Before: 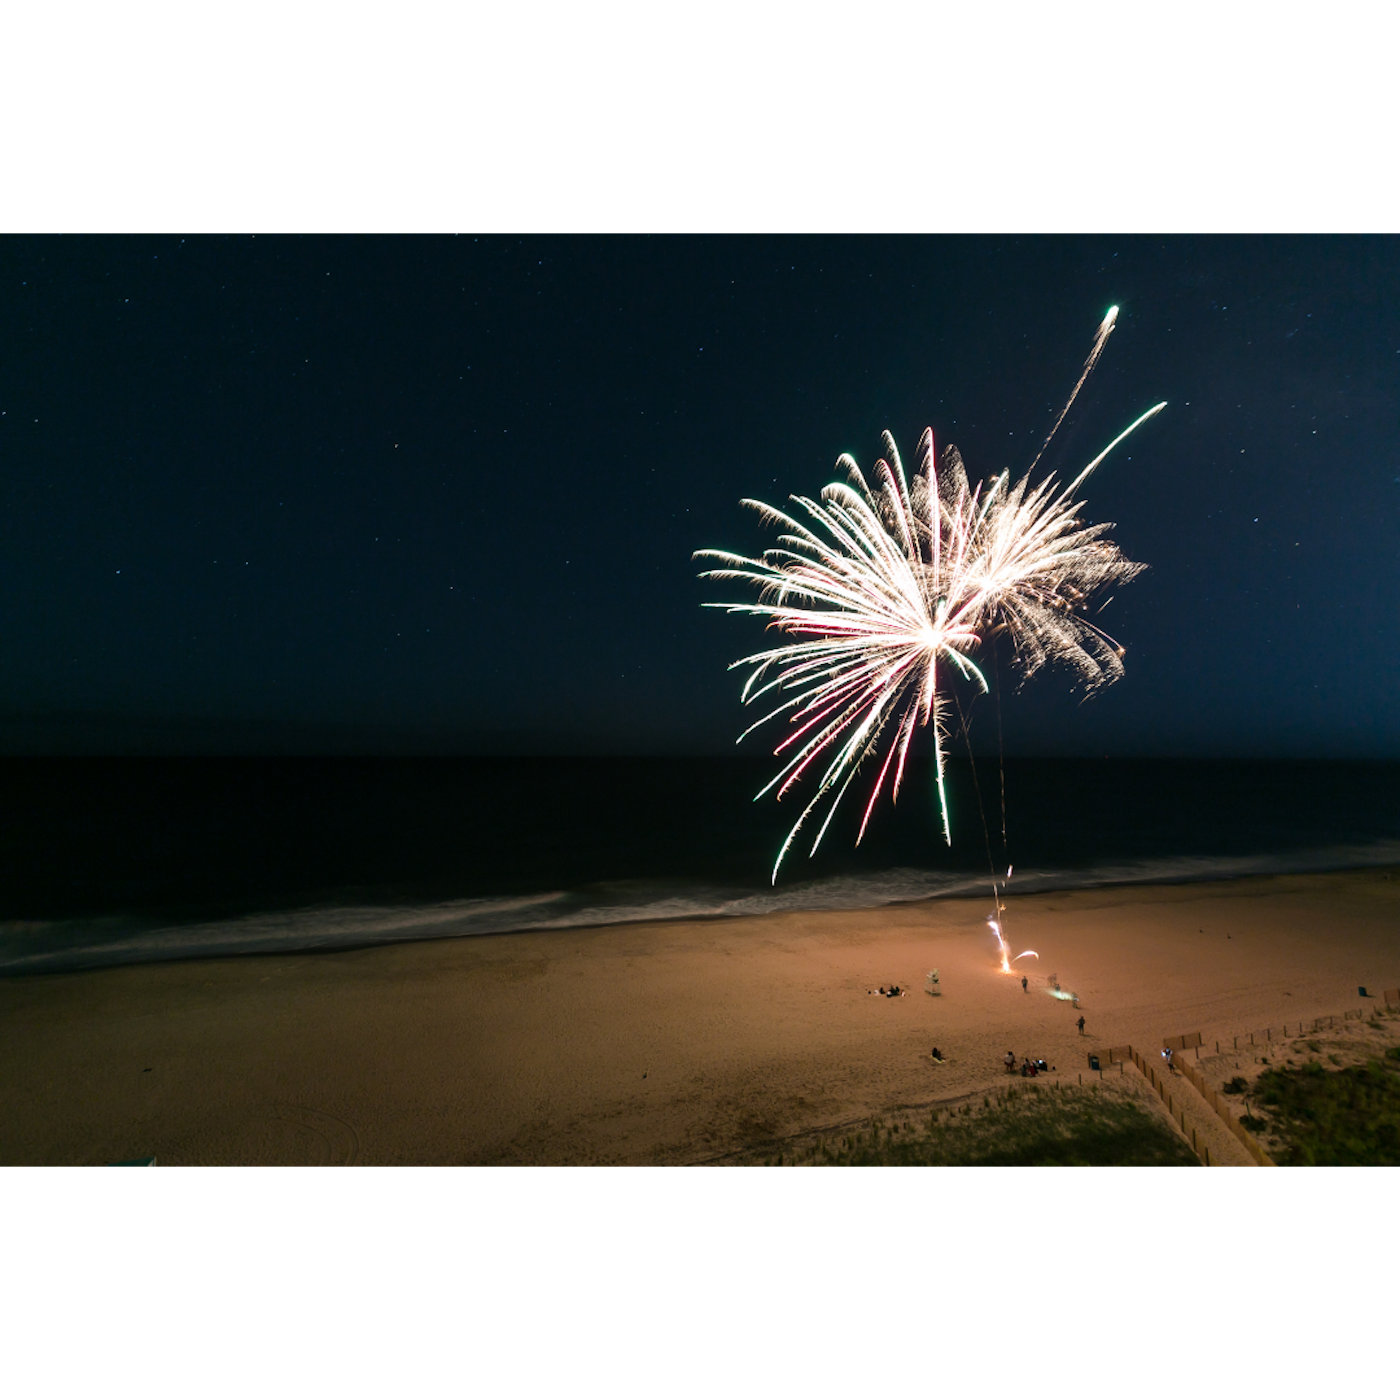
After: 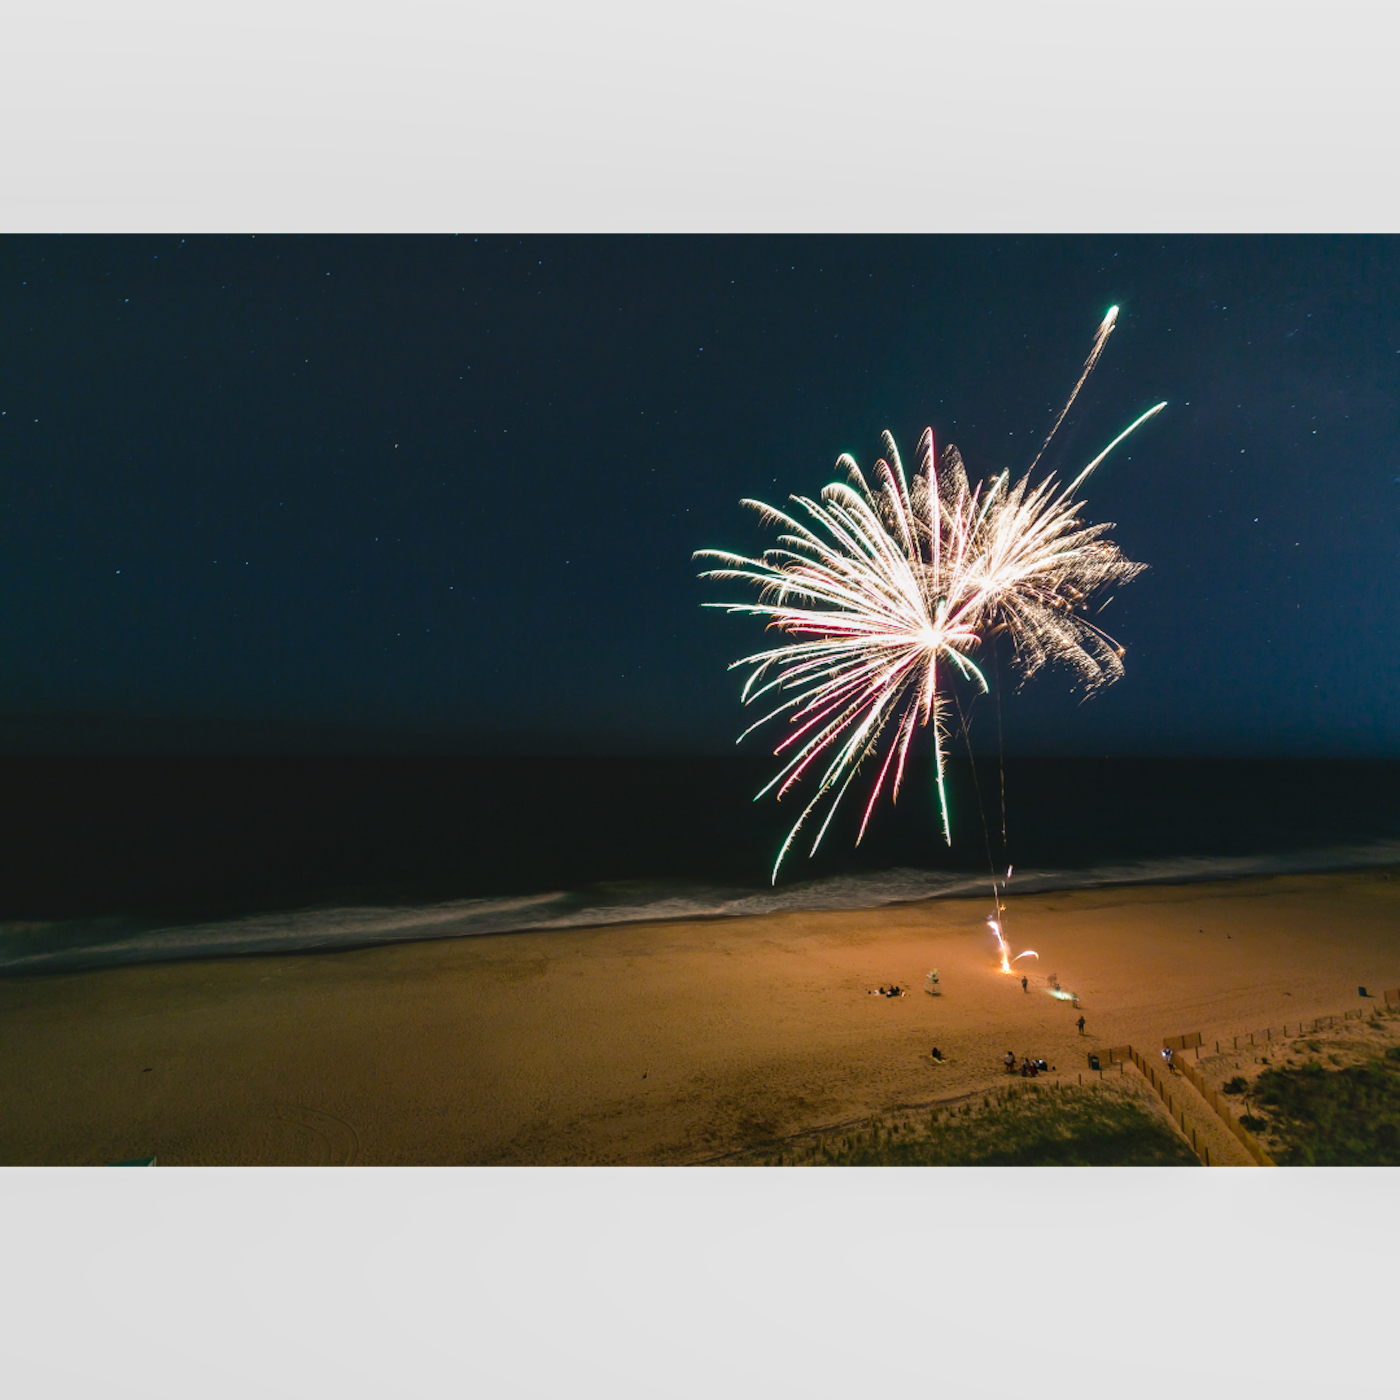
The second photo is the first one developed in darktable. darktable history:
contrast brightness saturation: contrast -0.08, brightness -0.04, saturation -0.11
local contrast: on, module defaults
color balance rgb: perceptual saturation grading › global saturation 30%, global vibrance 20%
